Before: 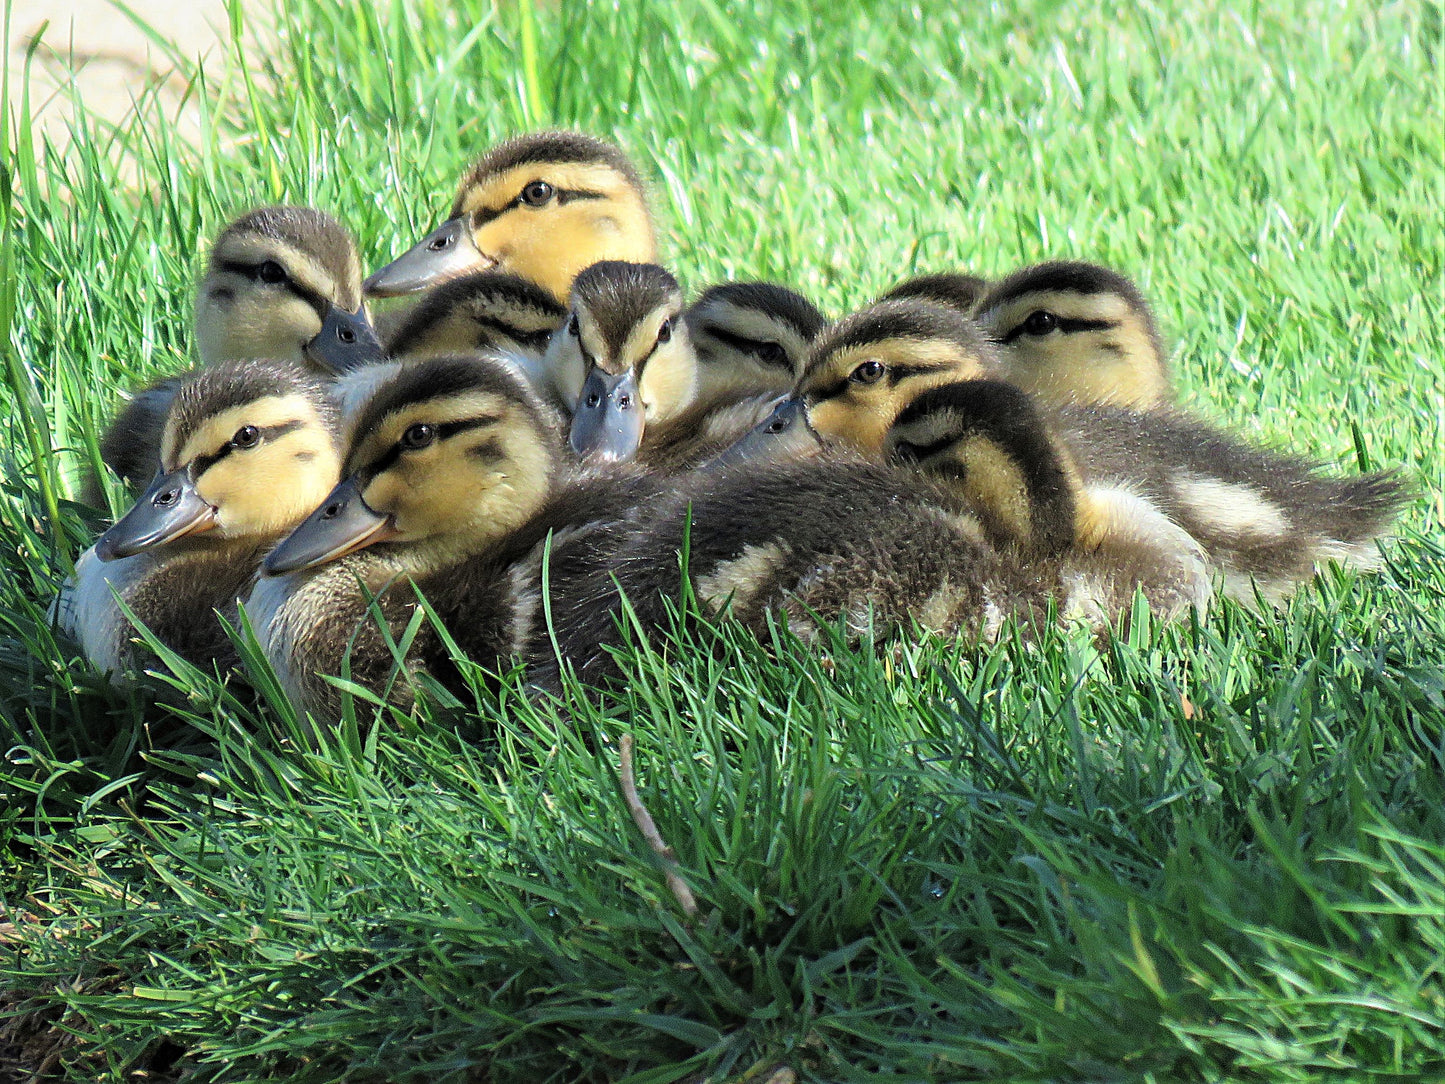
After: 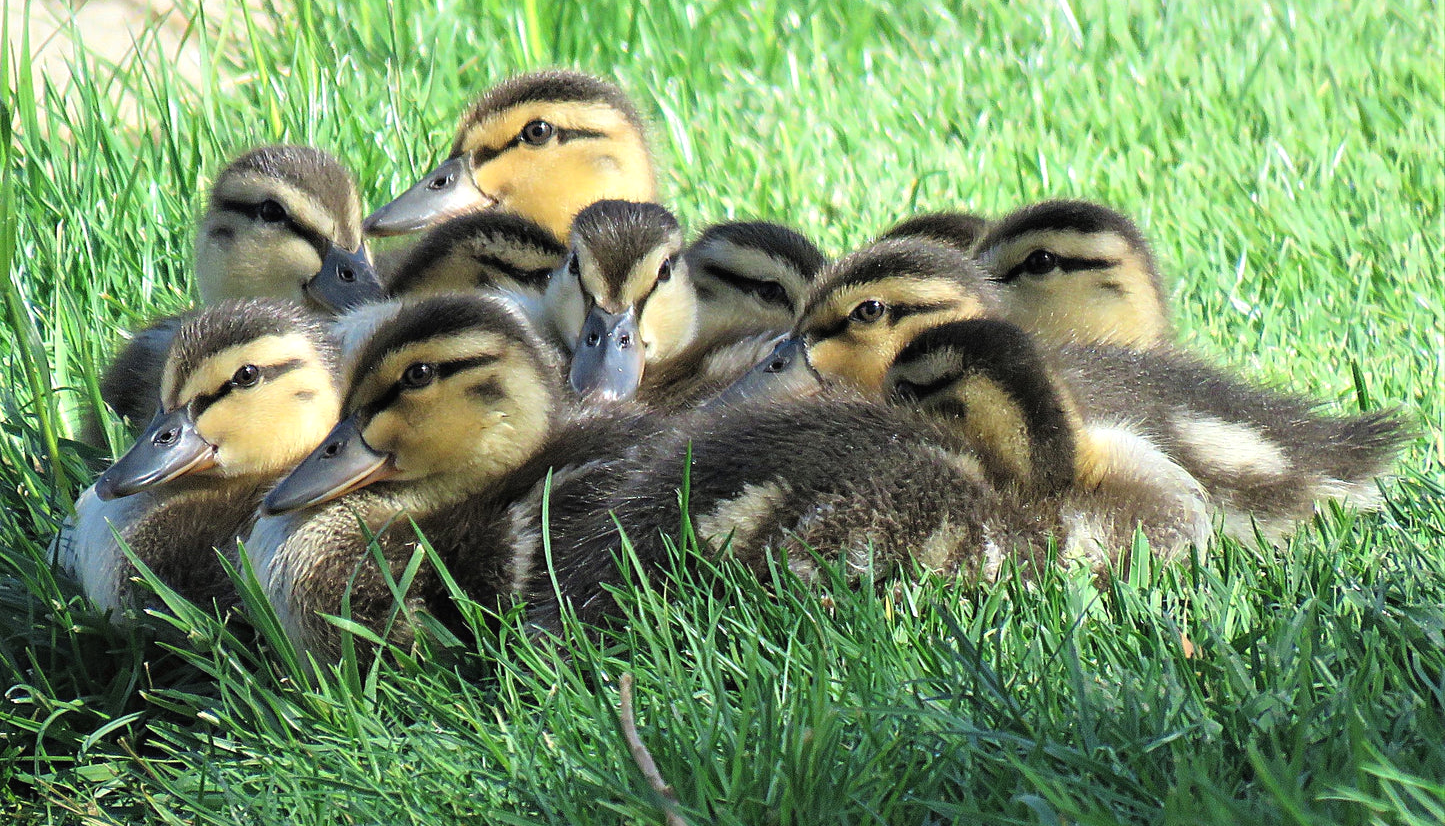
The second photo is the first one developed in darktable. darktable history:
exposure: black level correction -0.001, exposure 0.079 EV, compensate exposure bias true, compensate highlight preservation false
crop: top 5.676%, bottom 18.044%
